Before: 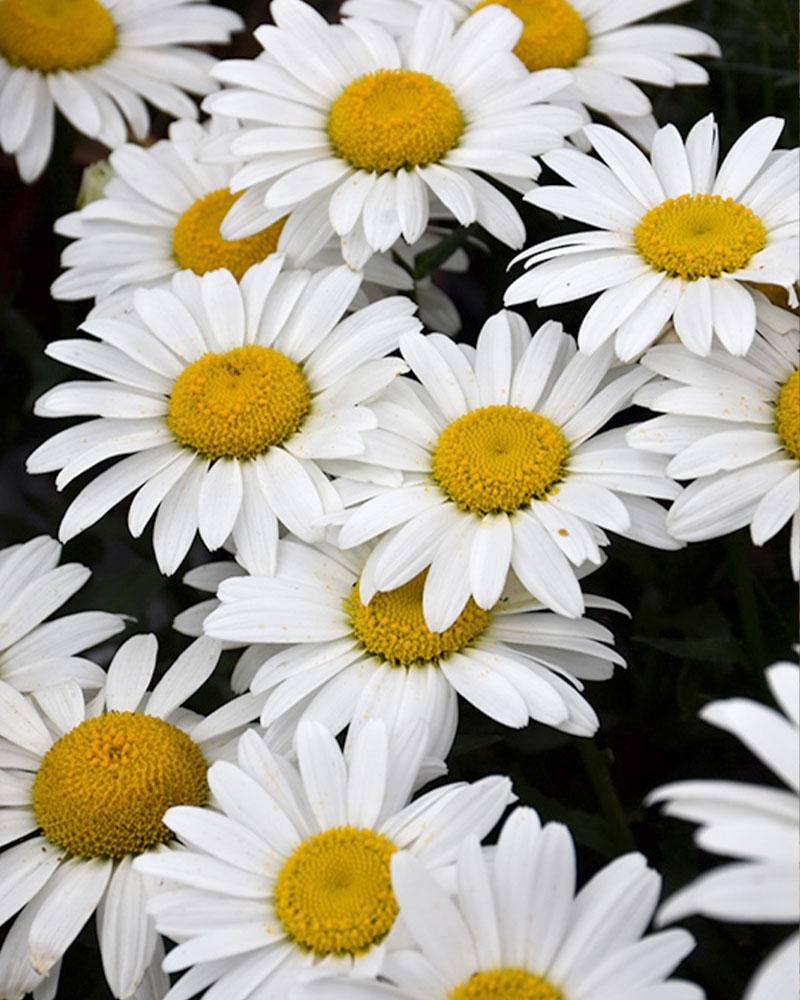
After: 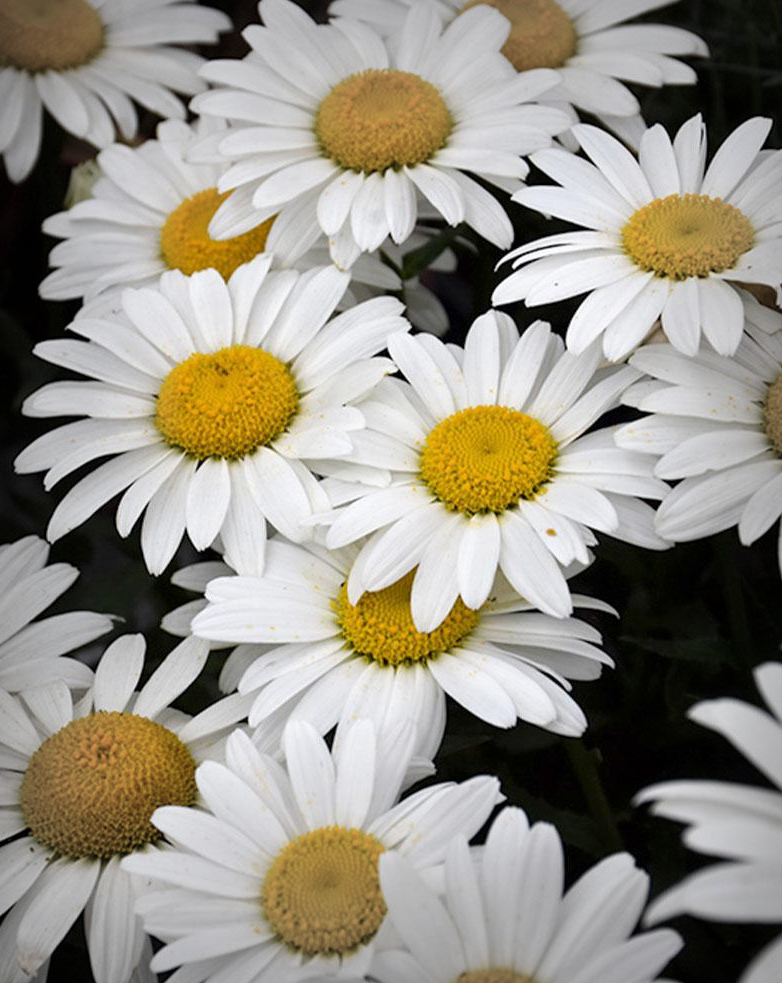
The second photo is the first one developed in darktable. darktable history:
vignetting: fall-off start 53.44%, automatic ratio true, width/height ratio 1.317, shape 0.215
crop and rotate: left 1.592%, right 0.569%, bottom 1.688%
